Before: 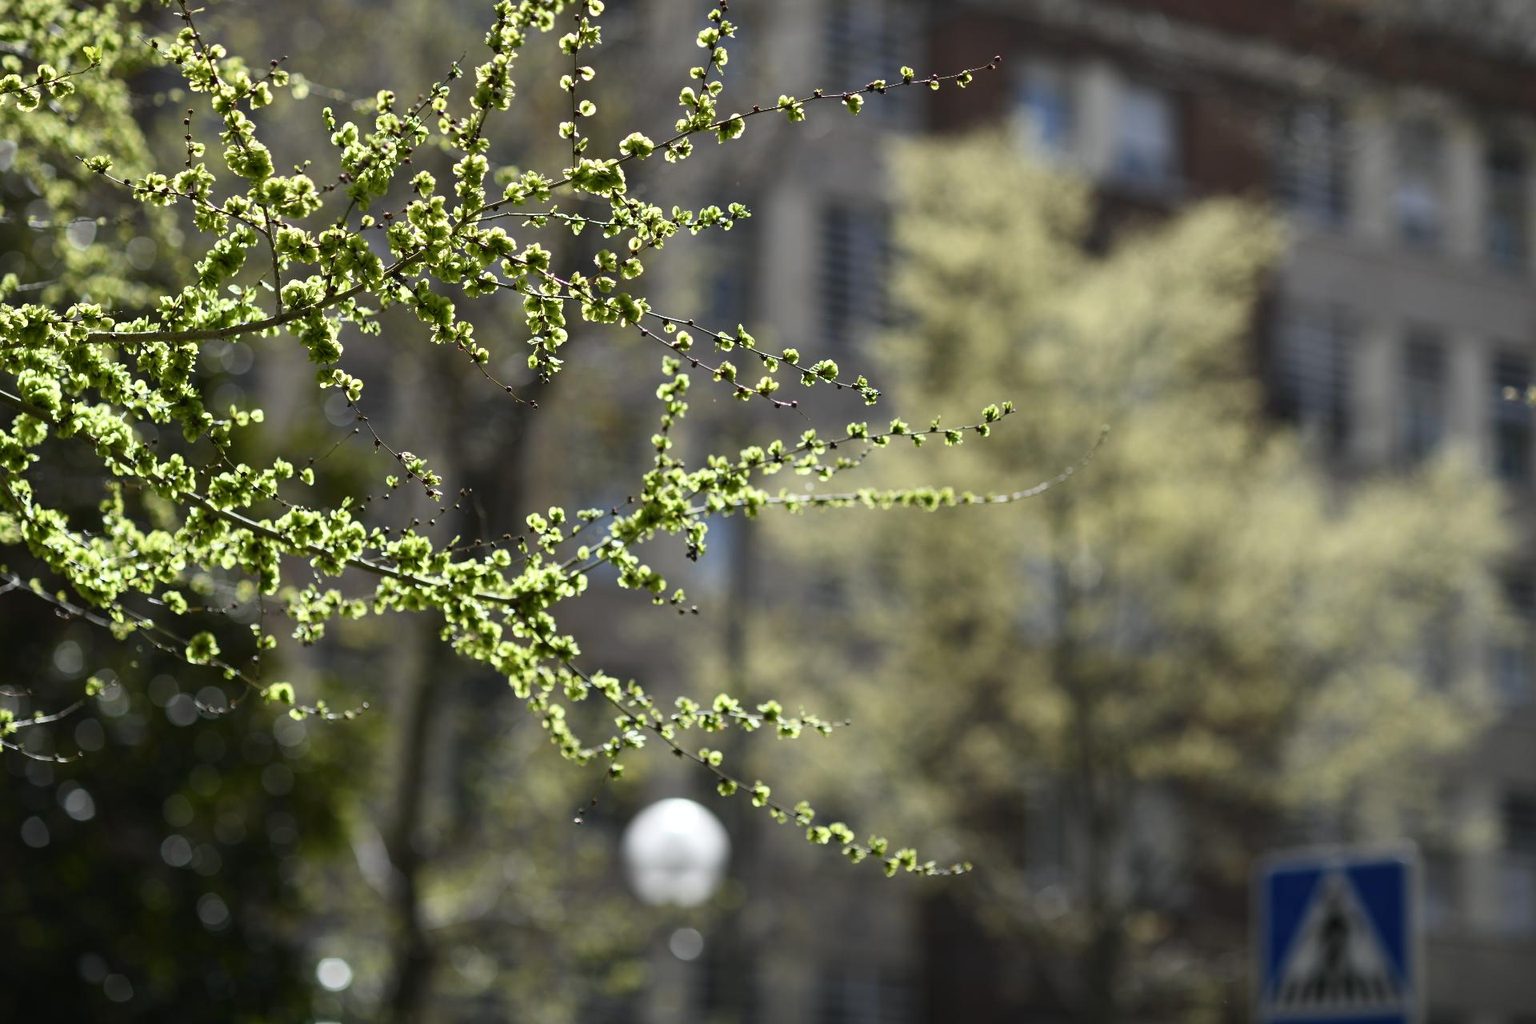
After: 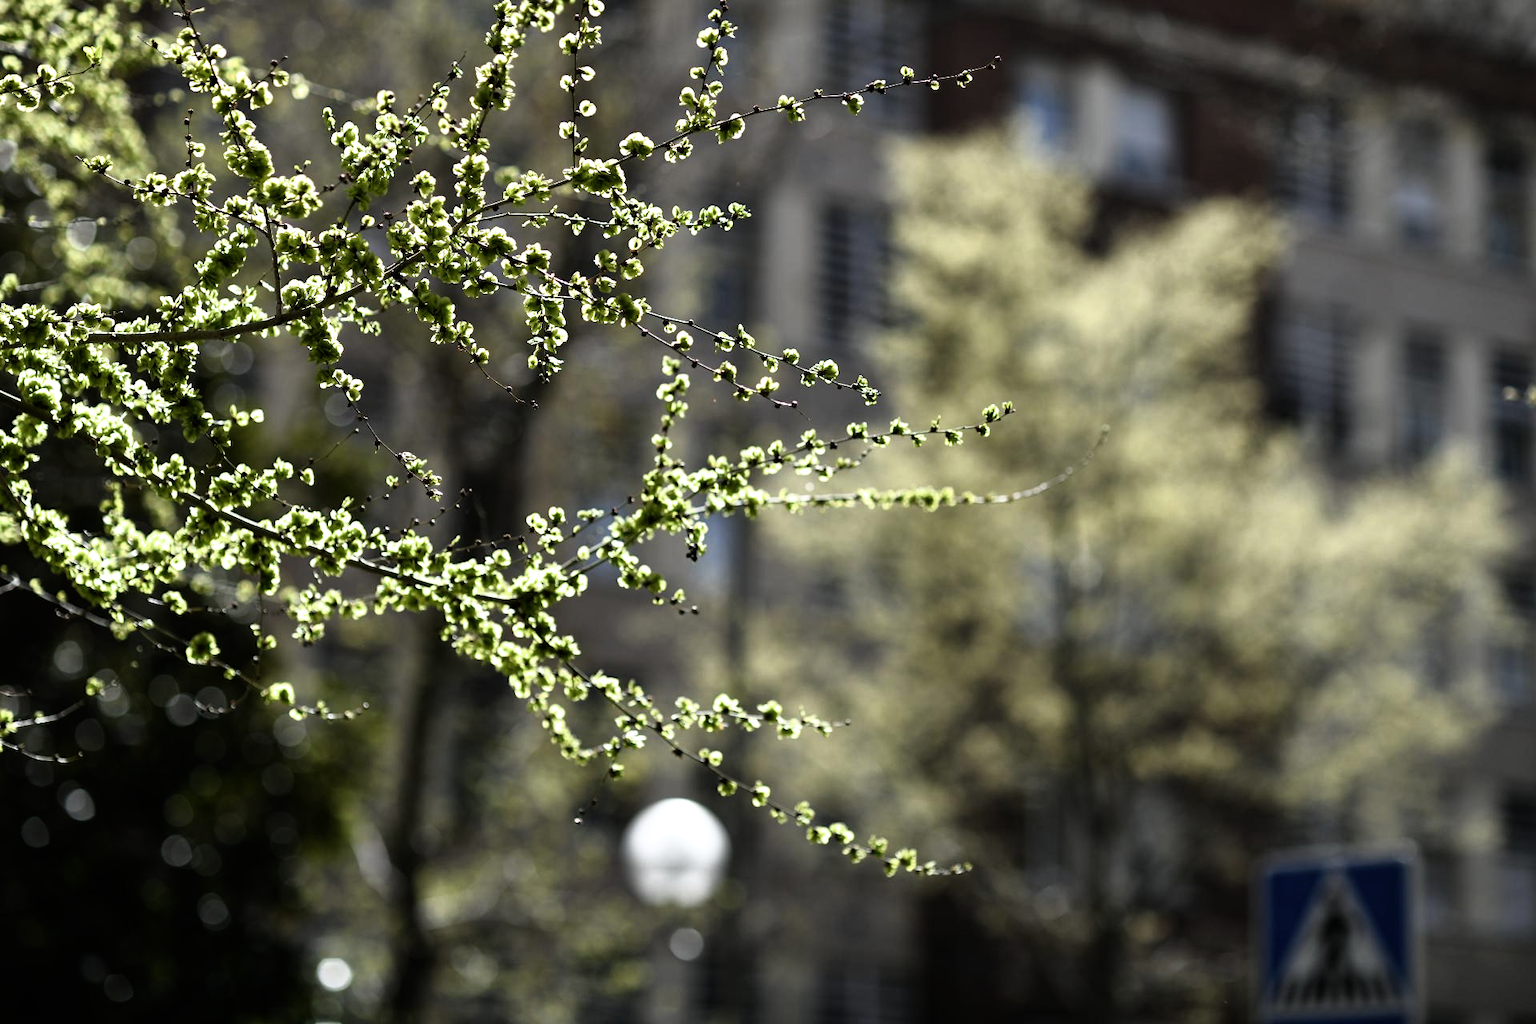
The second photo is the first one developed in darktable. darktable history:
exposure: exposure -0.046 EV, compensate highlight preservation false
filmic rgb: black relative exposure -8.03 EV, white relative exposure 2.18 EV, threshold 5.99 EV, hardness 7, enable highlight reconstruction true
